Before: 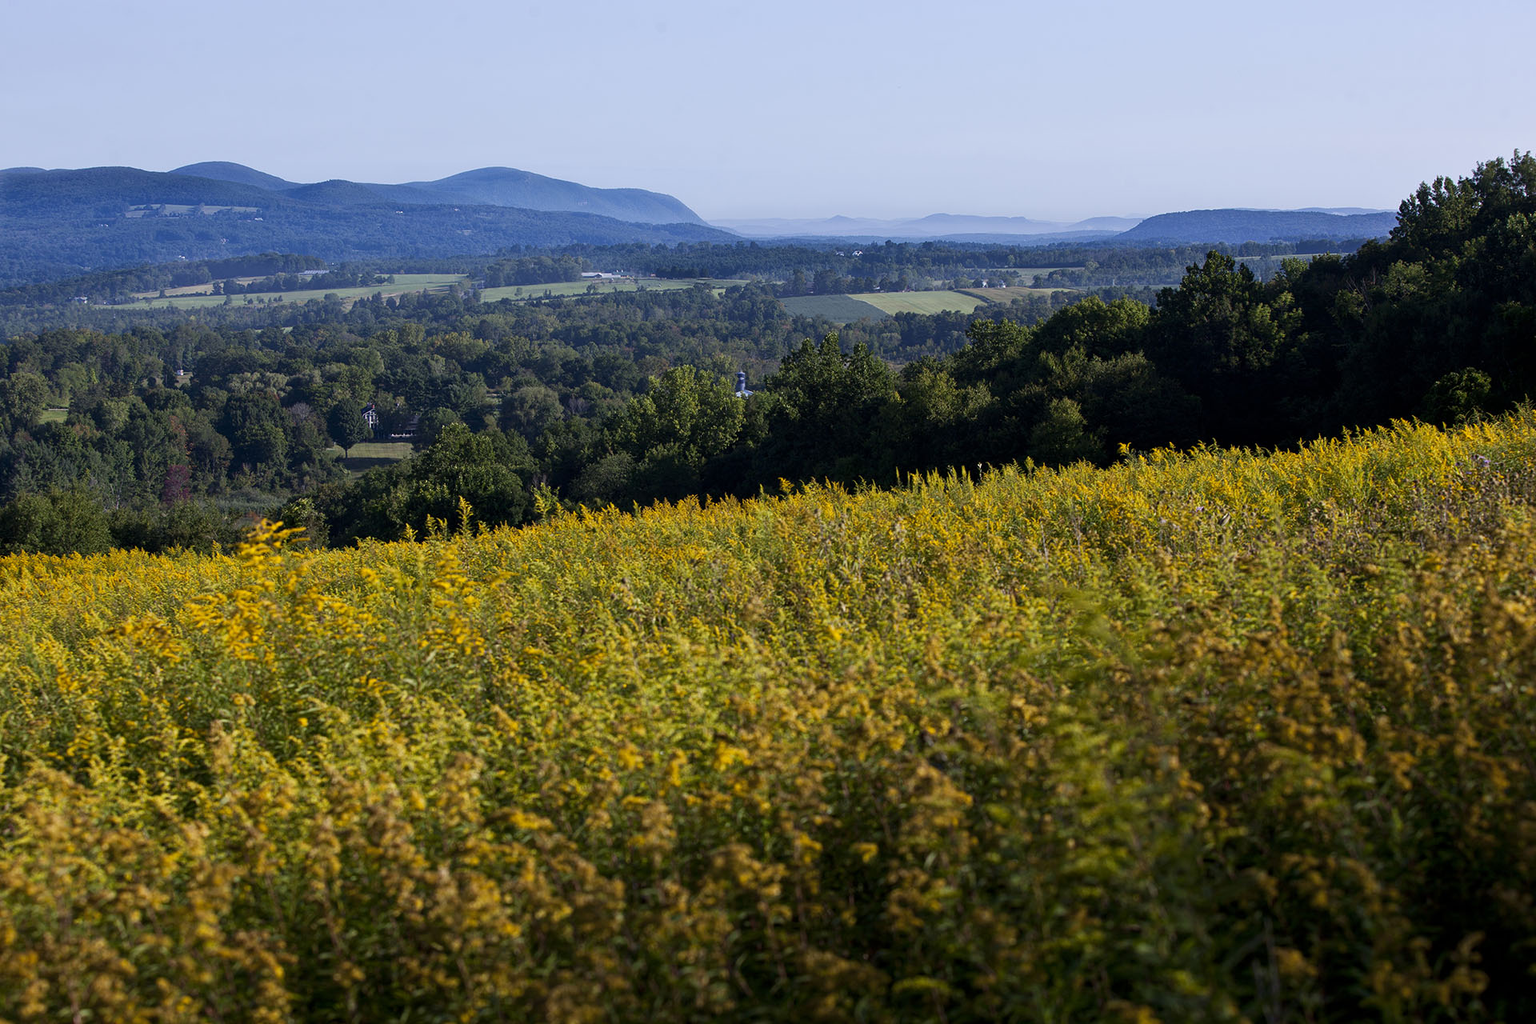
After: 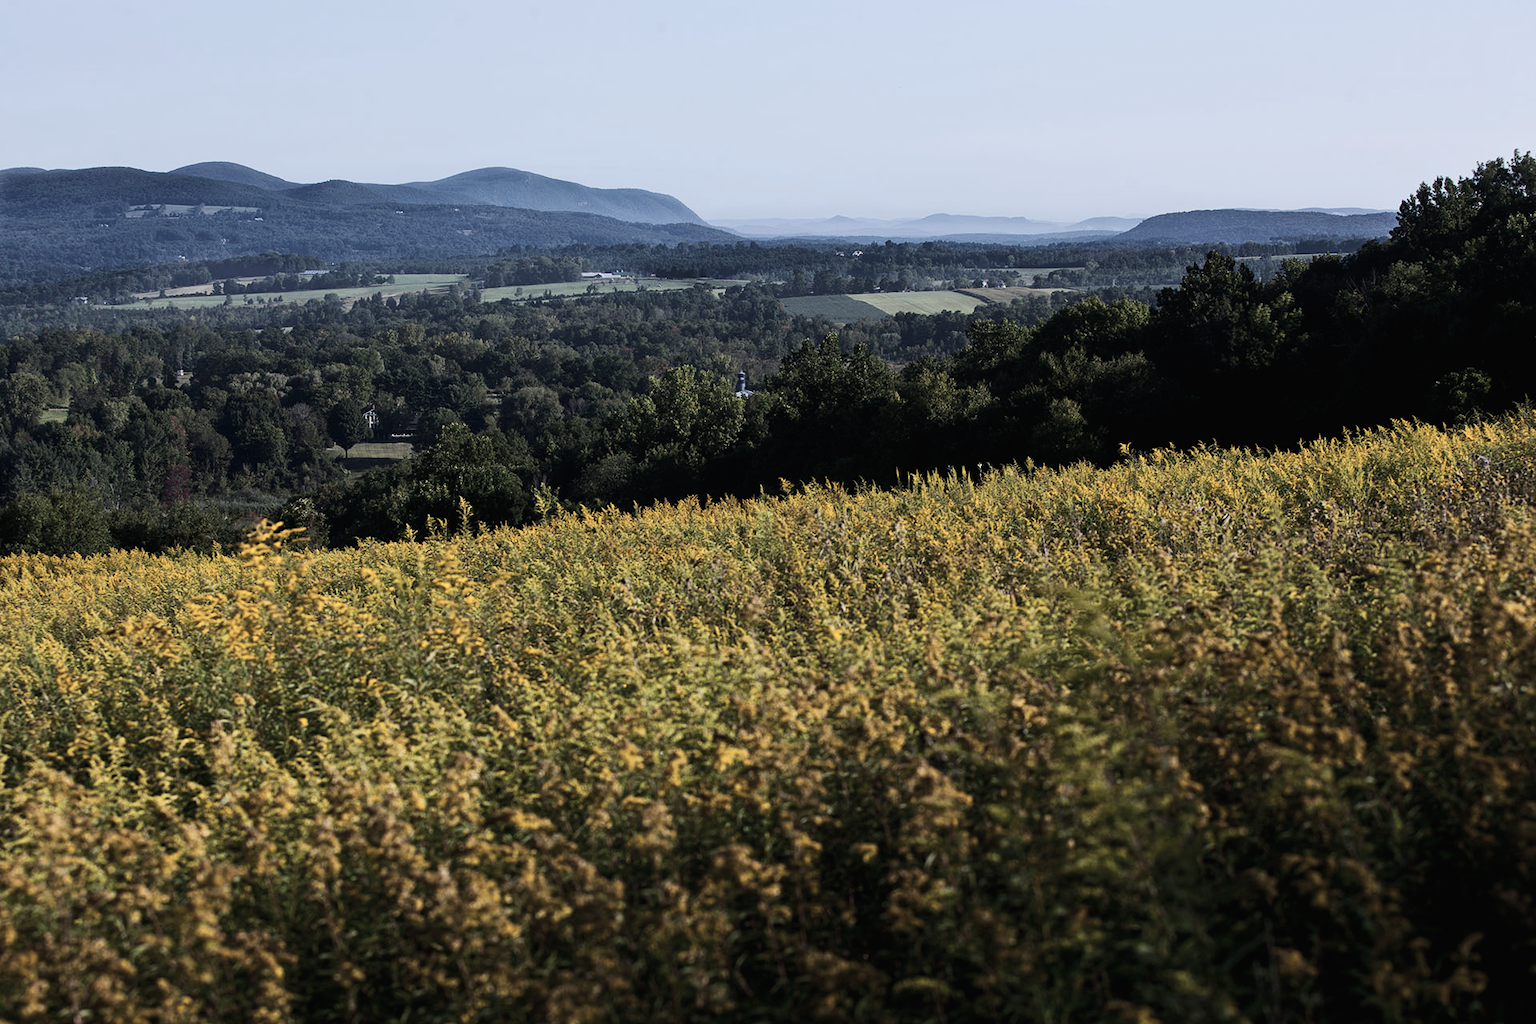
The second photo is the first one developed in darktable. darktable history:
contrast brightness saturation: contrast -0.05, saturation -0.41
tone curve: curves: ch0 [(0, 0) (0.055, 0.031) (0.282, 0.215) (0.729, 0.785) (1, 1)], color space Lab, linked channels, preserve colors none
